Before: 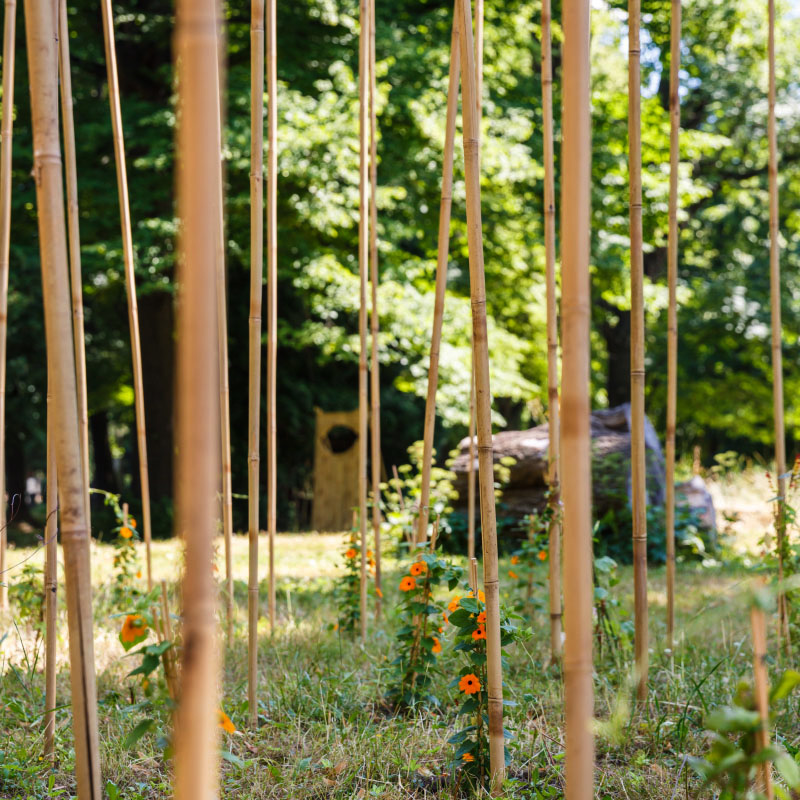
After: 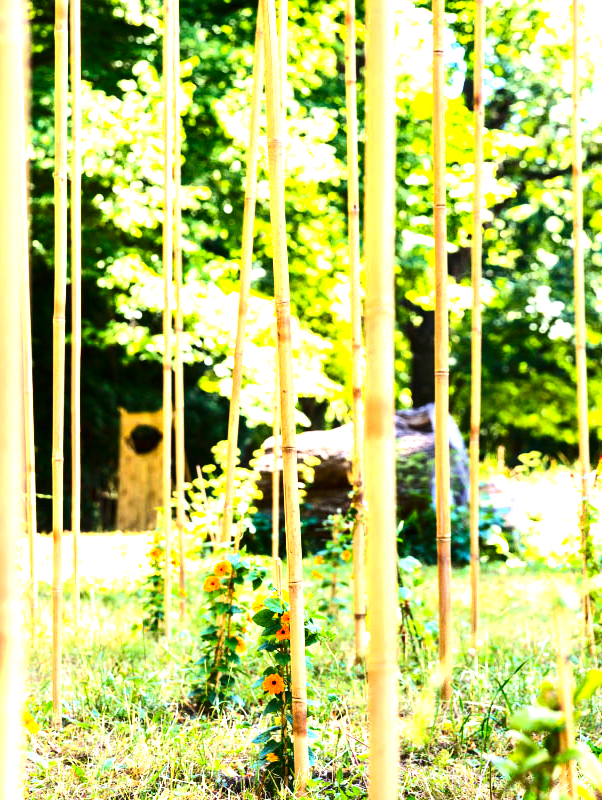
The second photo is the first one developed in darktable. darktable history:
tone equalizer: -8 EV -0.39 EV, -7 EV -0.416 EV, -6 EV -0.358 EV, -5 EV -0.21 EV, -3 EV 0.25 EV, -2 EV 0.357 EV, -1 EV 0.374 EV, +0 EV 0.416 EV, edges refinement/feathering 500, mask exposure compensation -1.57 EV, preserve details no
contrast brightness saturation: contrast 0.195, brightness -0.104, saturation 0.213
exposure: black level correction 0, exposure 1.673 EV, compensate highlight preservation false
crop and rotate: left 24.68%
